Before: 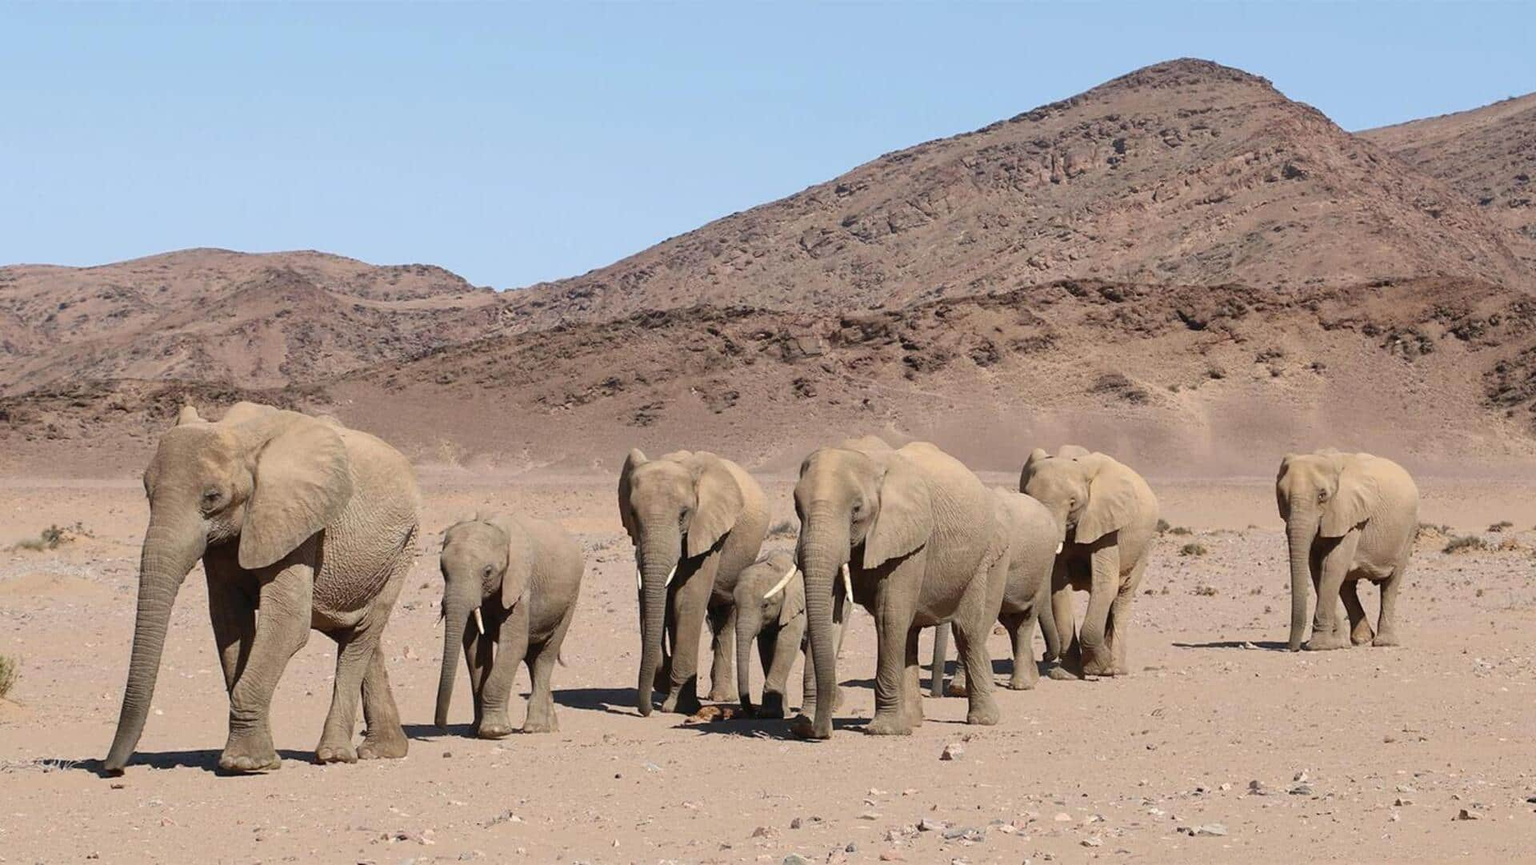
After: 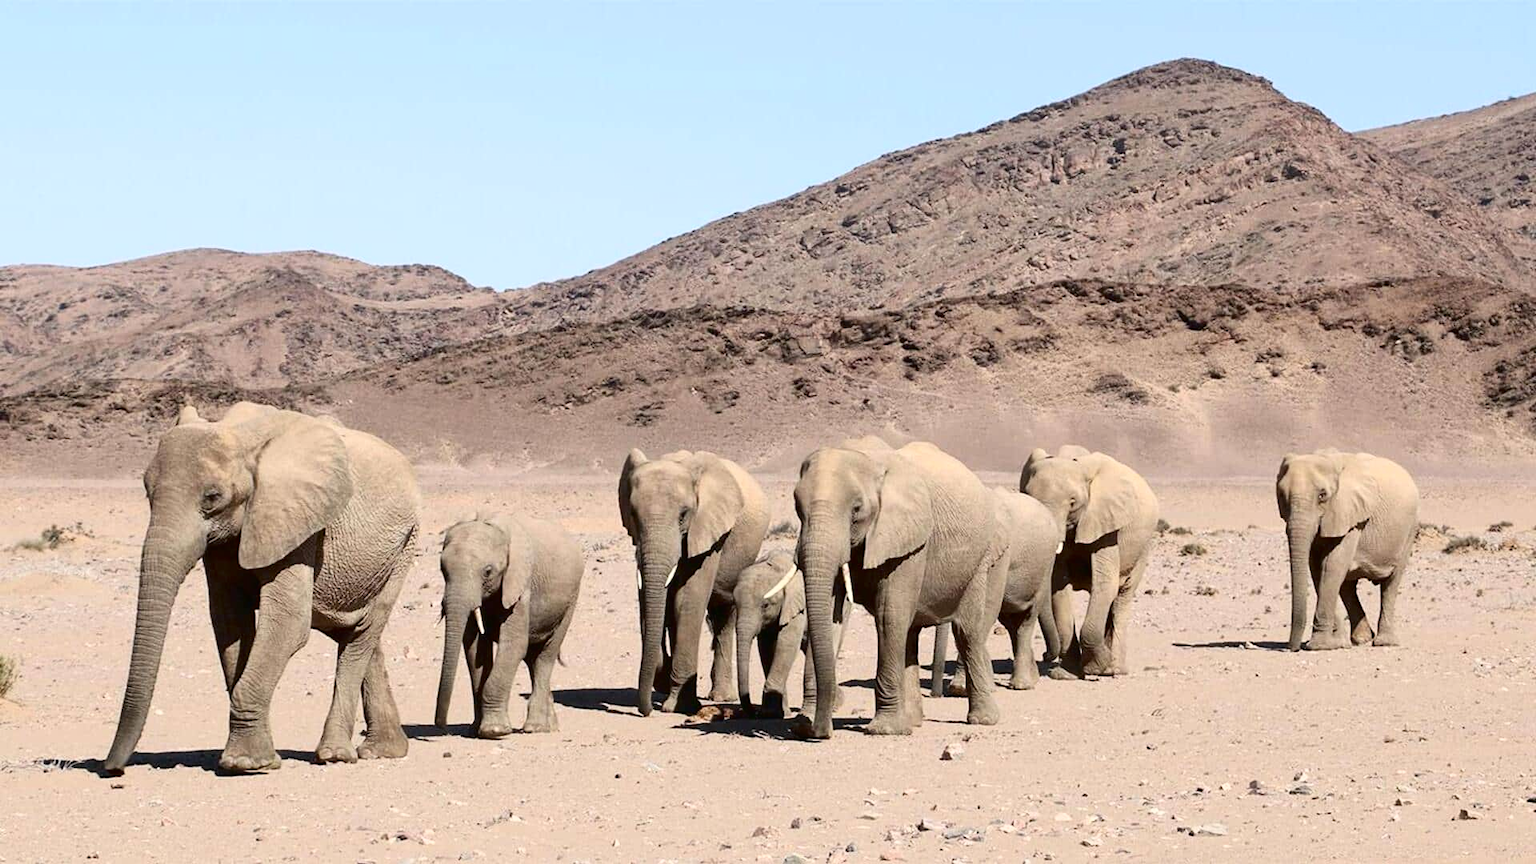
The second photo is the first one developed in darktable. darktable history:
tone curve: curves: ch0 [(0, 0) (0.003, 0.016) (0.011, 0.016) (0.025, 0.016) (0.044, 0.017) (0.069, 0.026) (0.1, 0.044) (0.136, 0.074) (0.177, 0.121) (0.224, 0.183) (0.277, 0.248) (0.335, 0.326) (0.399, 0.413) (0.468, 0.511) (0.543, 0.612) (0.623, 0.717) (0.709, 0.818) (0.801, 0.911) (0.898, 0.979) (1, 1)], color space Lab, independent channels, preserve colors none
